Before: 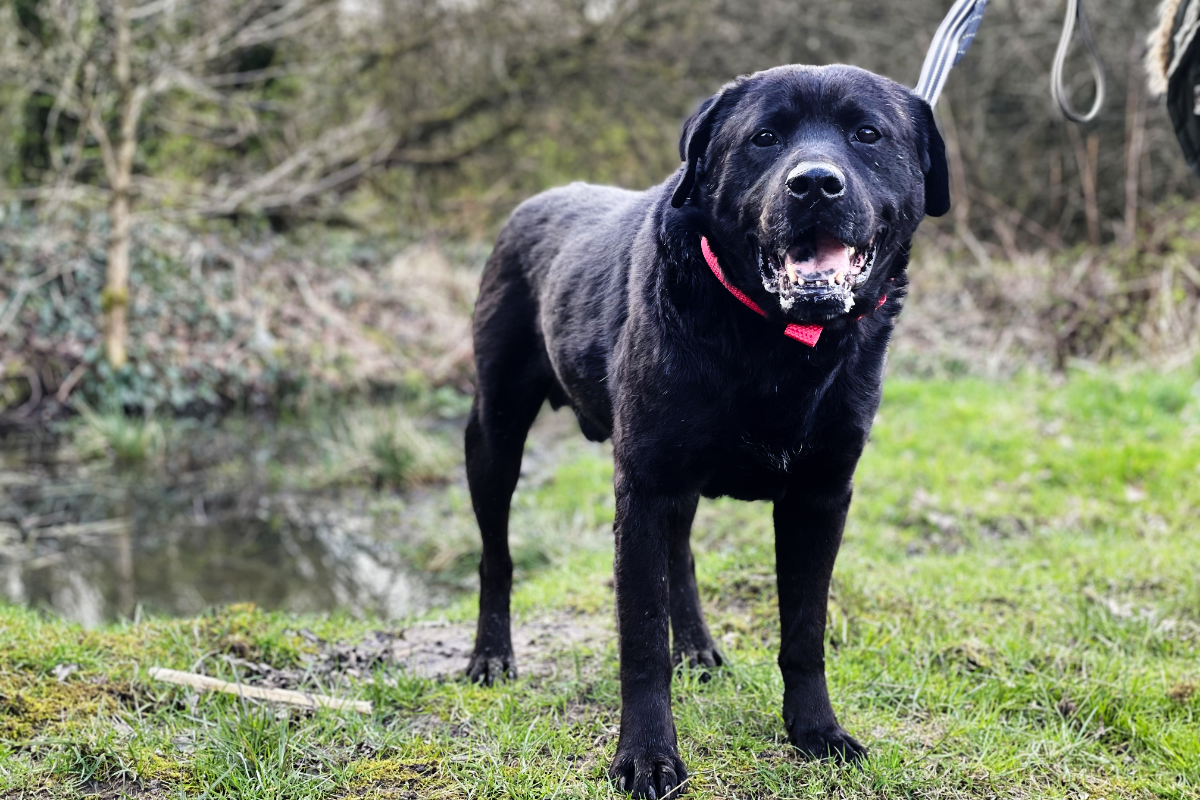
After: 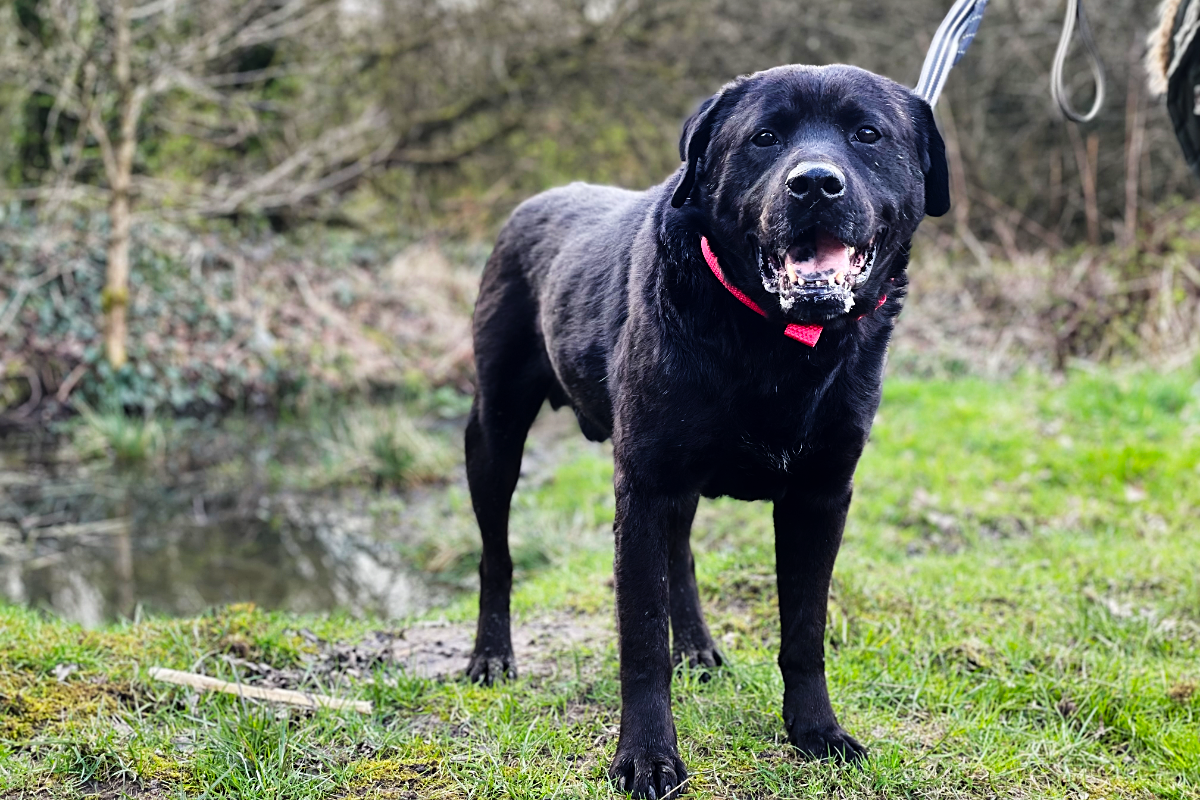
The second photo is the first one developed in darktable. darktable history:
rotate and perspective: automatic cropping original format, crop left 0, crop top 0
sharpen: amount 0.2
